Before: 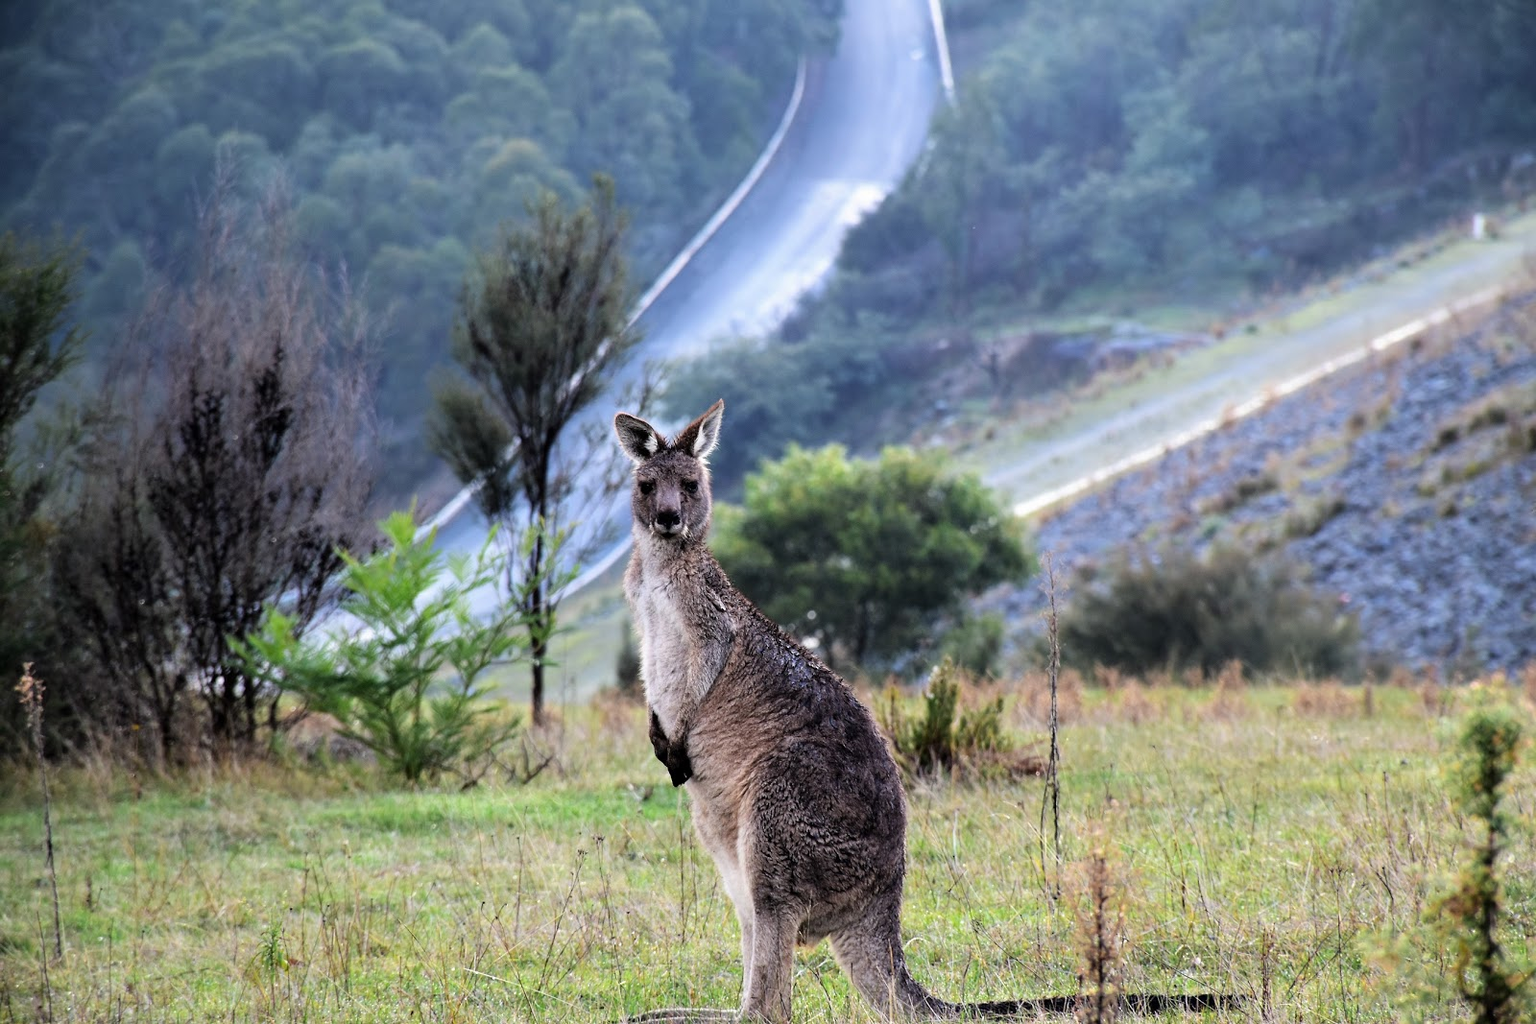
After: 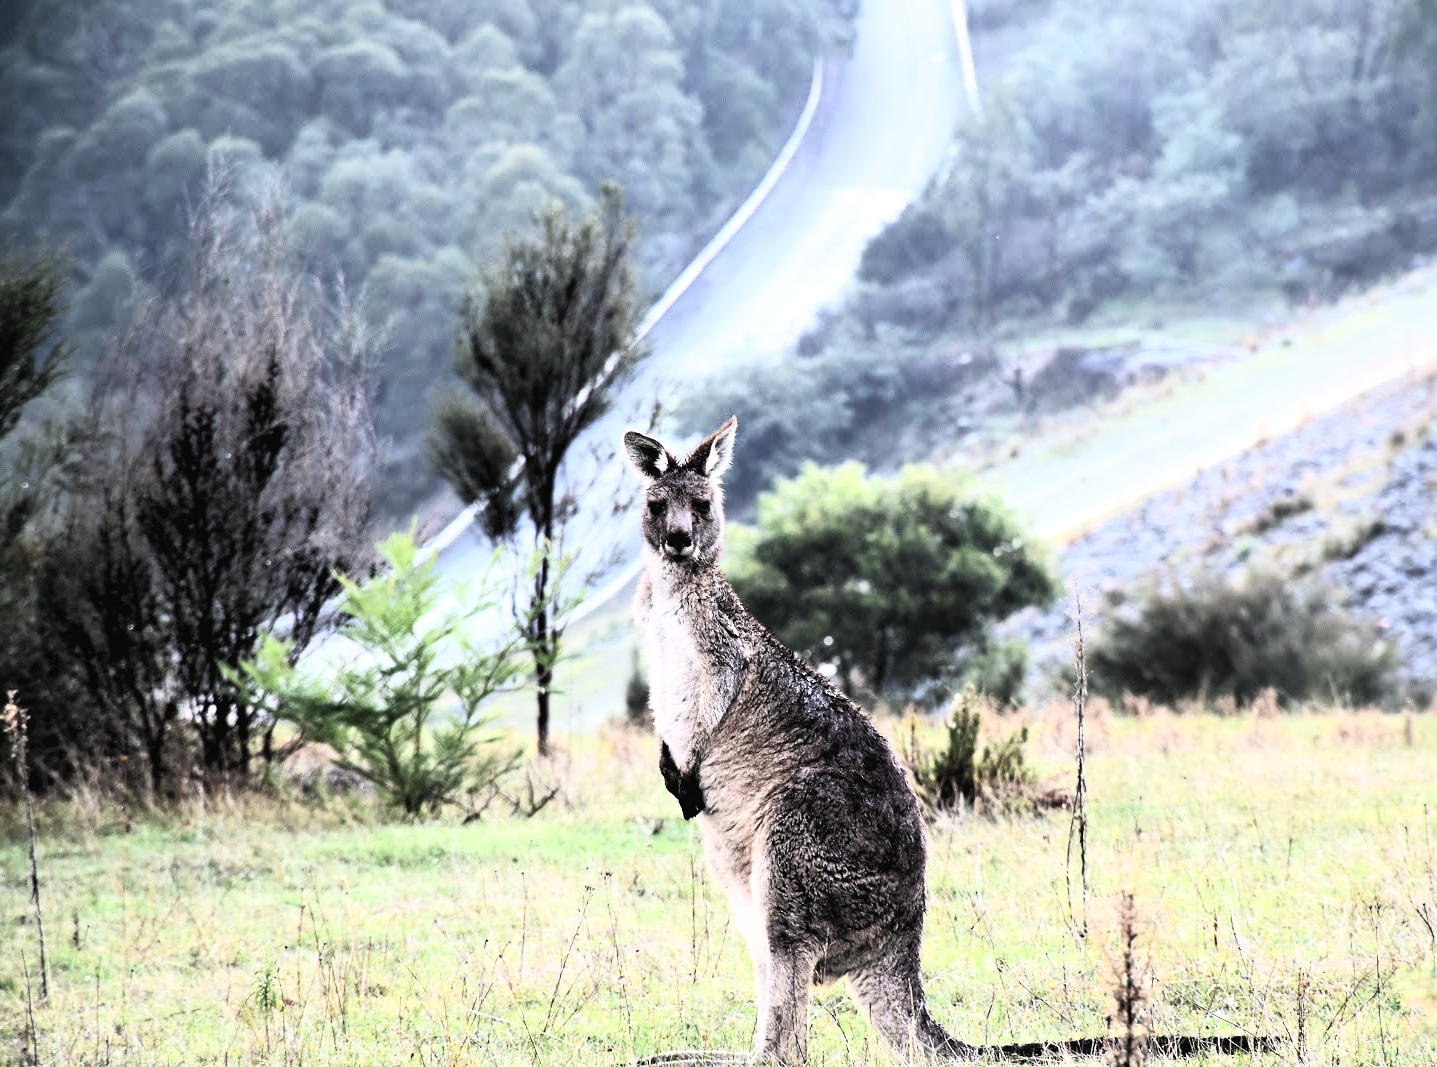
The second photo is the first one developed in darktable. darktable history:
shadows and highlights: shadows 25.06, highlights -23.79
crop and rotate: left 1.068%, right 9.074%
contrast brightness saturation: contrast 0.447, brightness 0.55, saturation -0.201
filmic rgb: black relative exposure -8.19 EV, white relative exposure 2.2 EV, target white luminance 99.982%, hardness 7.13, latitude 74.45%, contrast 1.325, highlights saturation mix -2.15%, shadows ↔ highlights balance 29.77%
